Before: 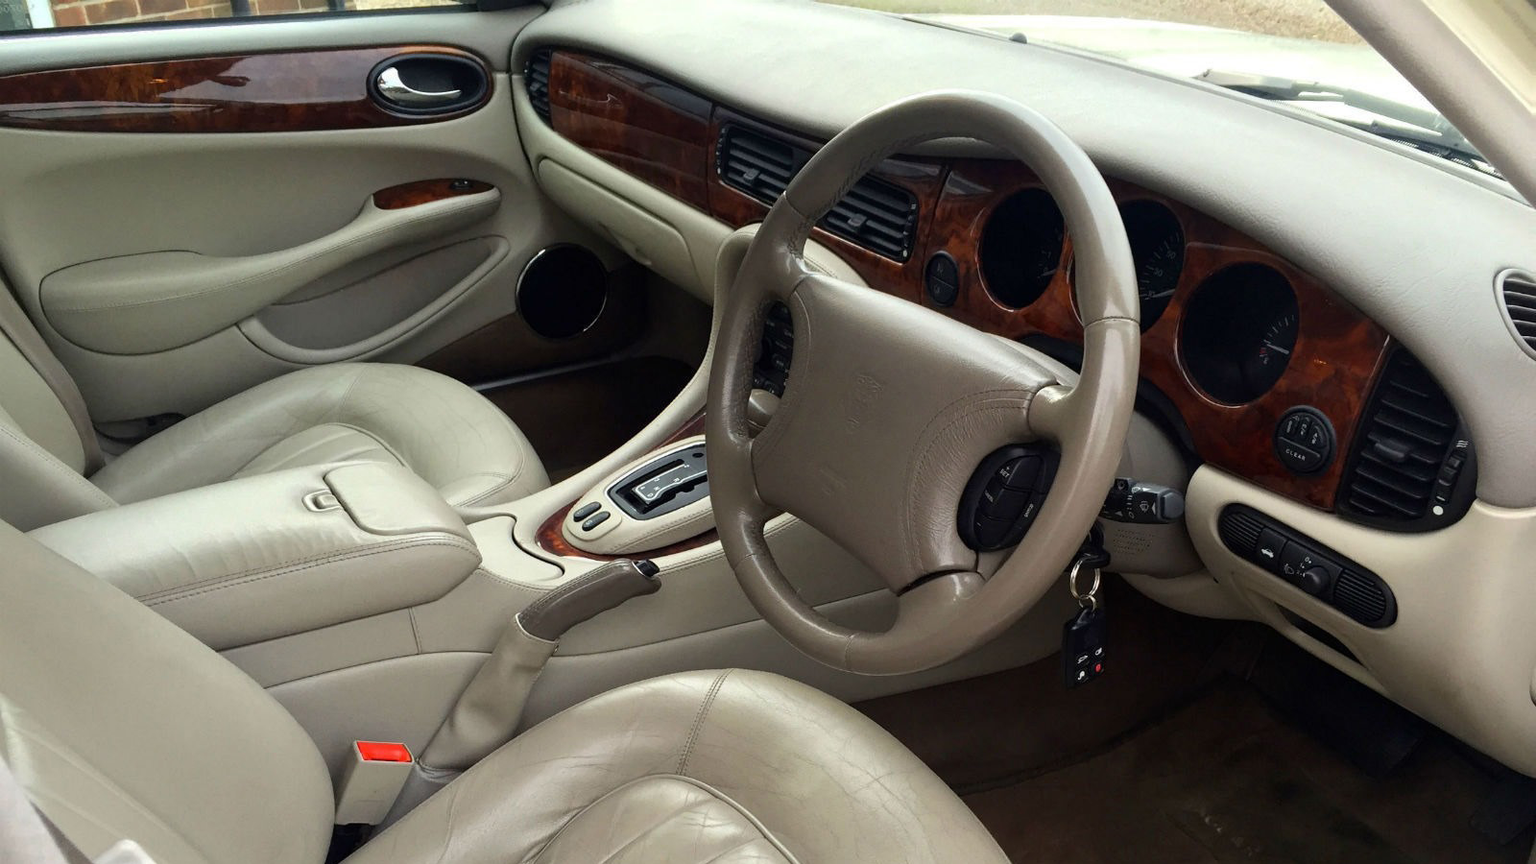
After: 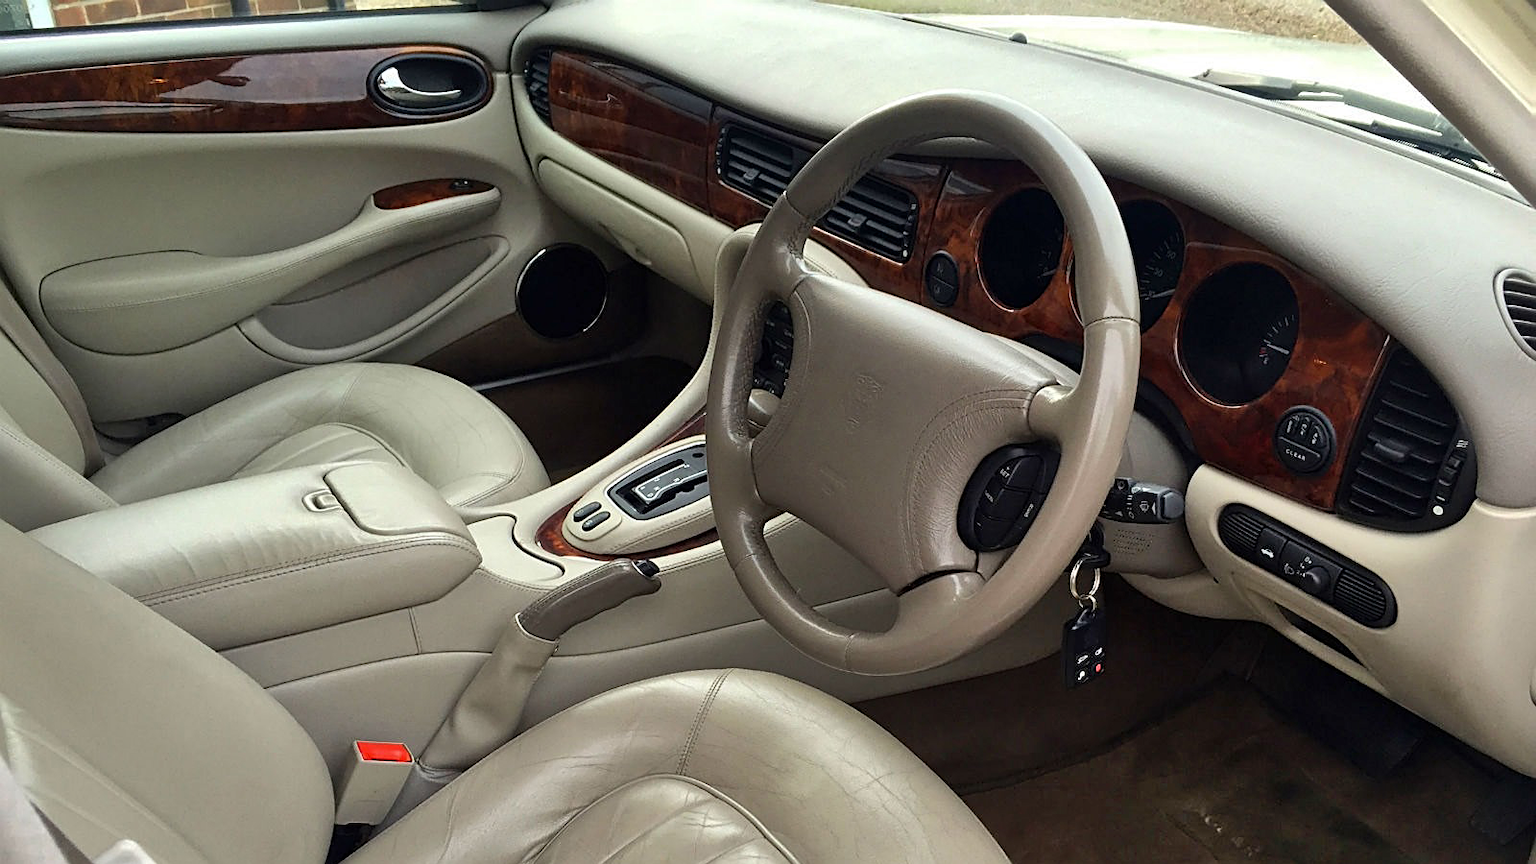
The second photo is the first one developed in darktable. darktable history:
shadows and highlights: shadows 52.91, soften with gaussian
sharpen: on, module defaults
